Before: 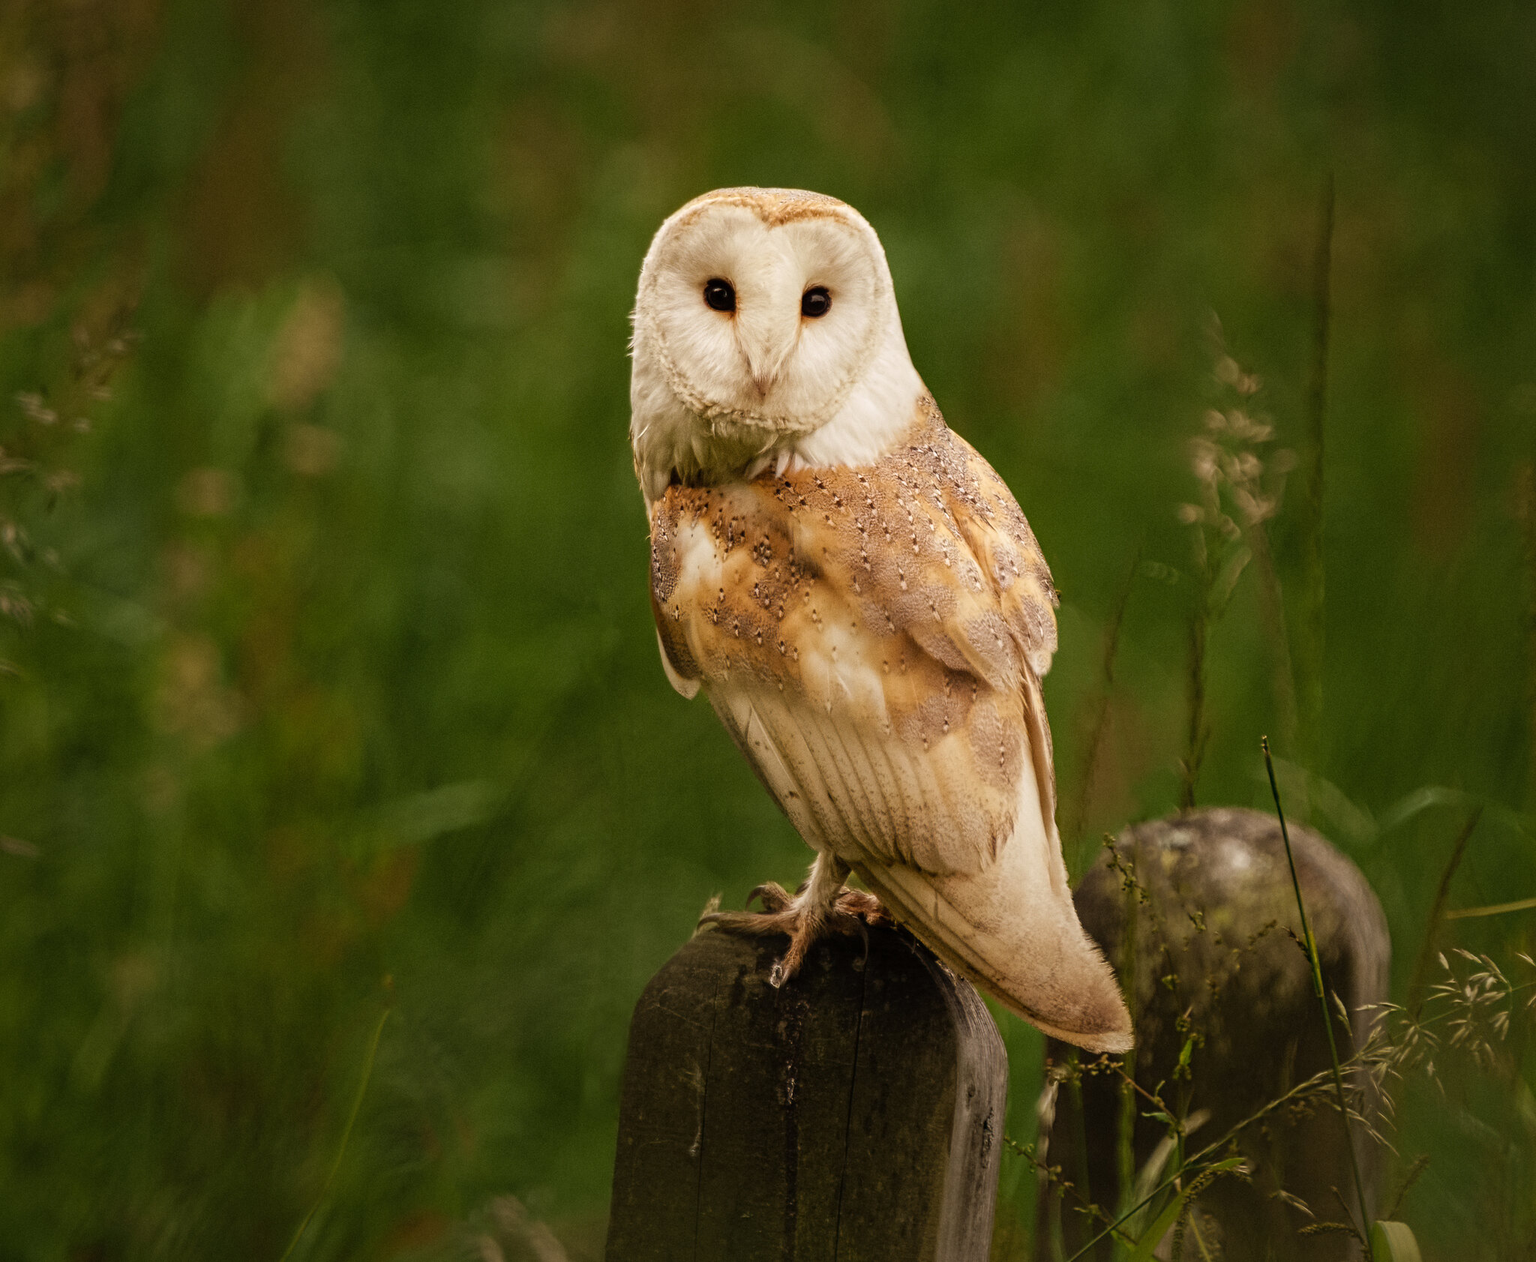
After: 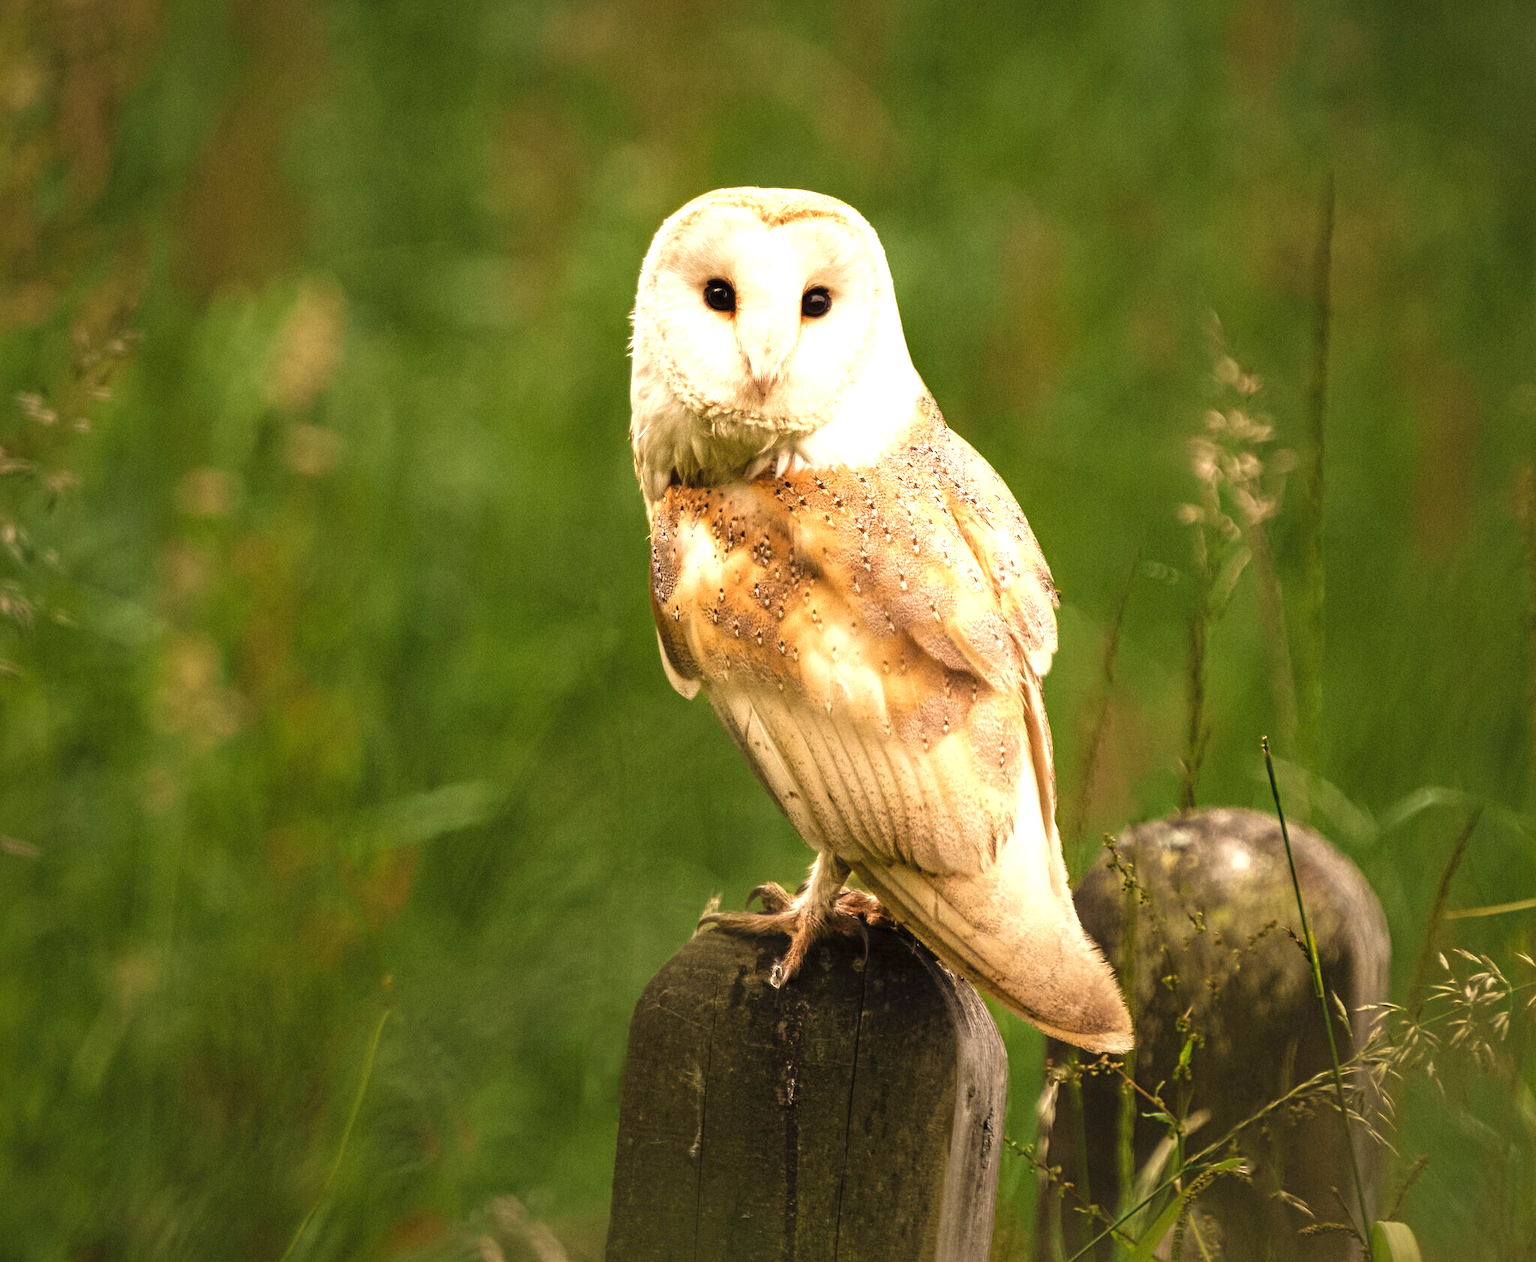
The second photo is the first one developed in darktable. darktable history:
exposure: black level correction 0, exposure 1.2 EV, compensate highlight preservation false
shadows and highlights: shadows 25.48, highlights -26.52, highlights color adjustment 48.96%
